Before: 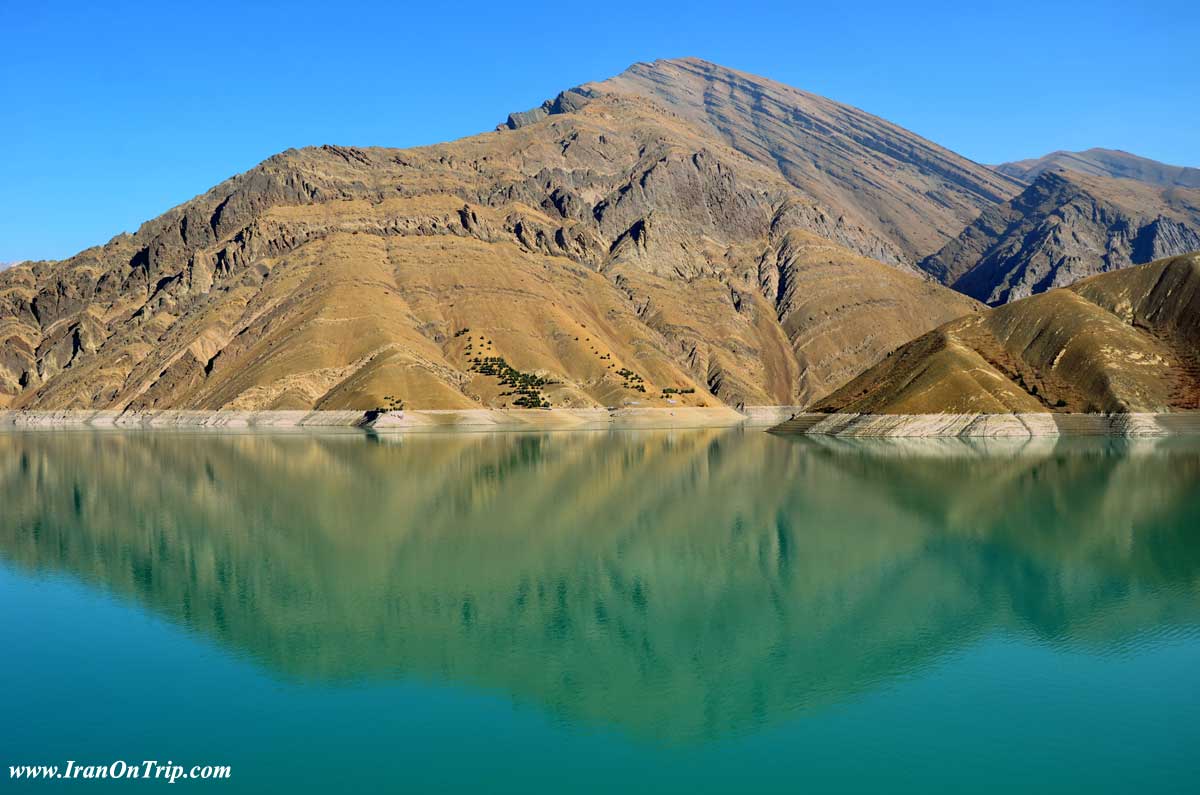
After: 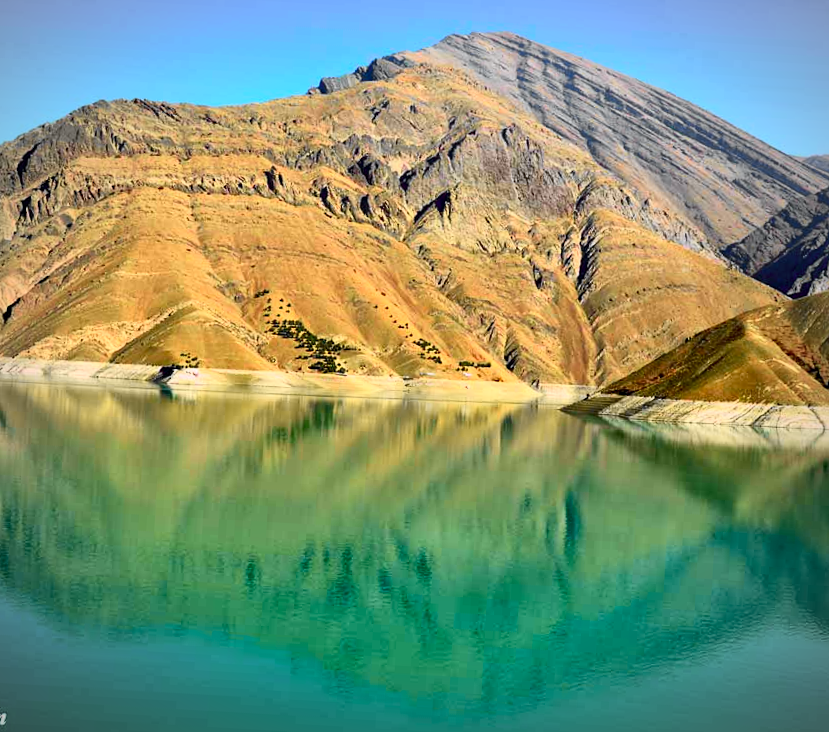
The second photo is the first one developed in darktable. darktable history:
crop and rotate: angle -3.27°, left 14.277%, top 0.028%, right 10.766%, bottom 0.028%
tone curve: curves: ch0 [(0, 0) (0.071, 0.047) (0.266, 0.26) (0.491, 0.552) (0.753, 0.818) (1, 0.983)]; ch1 [(0, 0) (0.346, 0.307) (0.408, 0.369) (0.463, 0.443) (0.482, 0.493) (0.502, 0.5) (0.517, 0.518) (0.546, 0.576) (0.588, 0.643) (0.651, 0.709) (1, 1)]; ch2 [(0, 0) (0.346, 0.34) (0.434, 0.46) (0.485, 0.494) (0.5, 0.494) (0.517, 0.503) (0.535, 0.545) (0.583, 0.634) (0.625, 0.686) (1, 1)], color space Lab, independent channels, preserve colors none
rotate and perspective: automatic cropping off
vignetting: fall-off radius 60%, automatic ratio true
local contrast: mode bilateral grid, contrast 20, coarseness 50, detail 150%, midtone range 0.2
exposure: exposure 0.178 EV, compensate exposure bias true, compensate highlight preservation false
white balance: emerald 1
